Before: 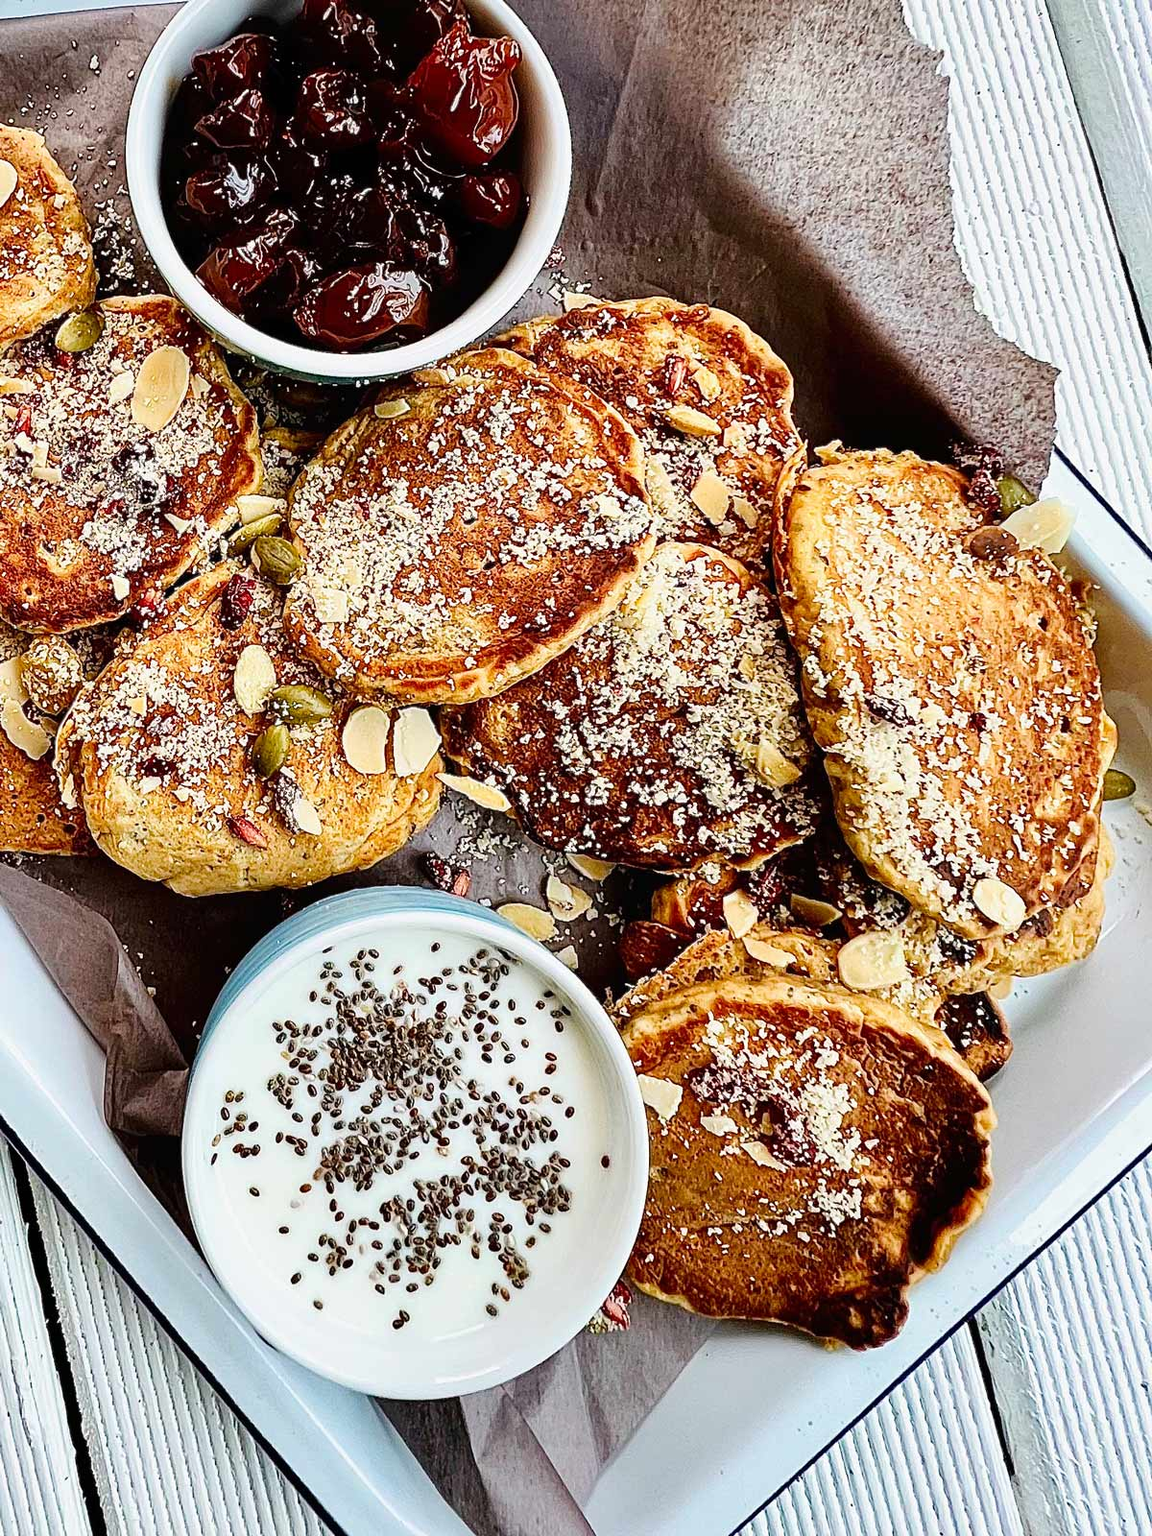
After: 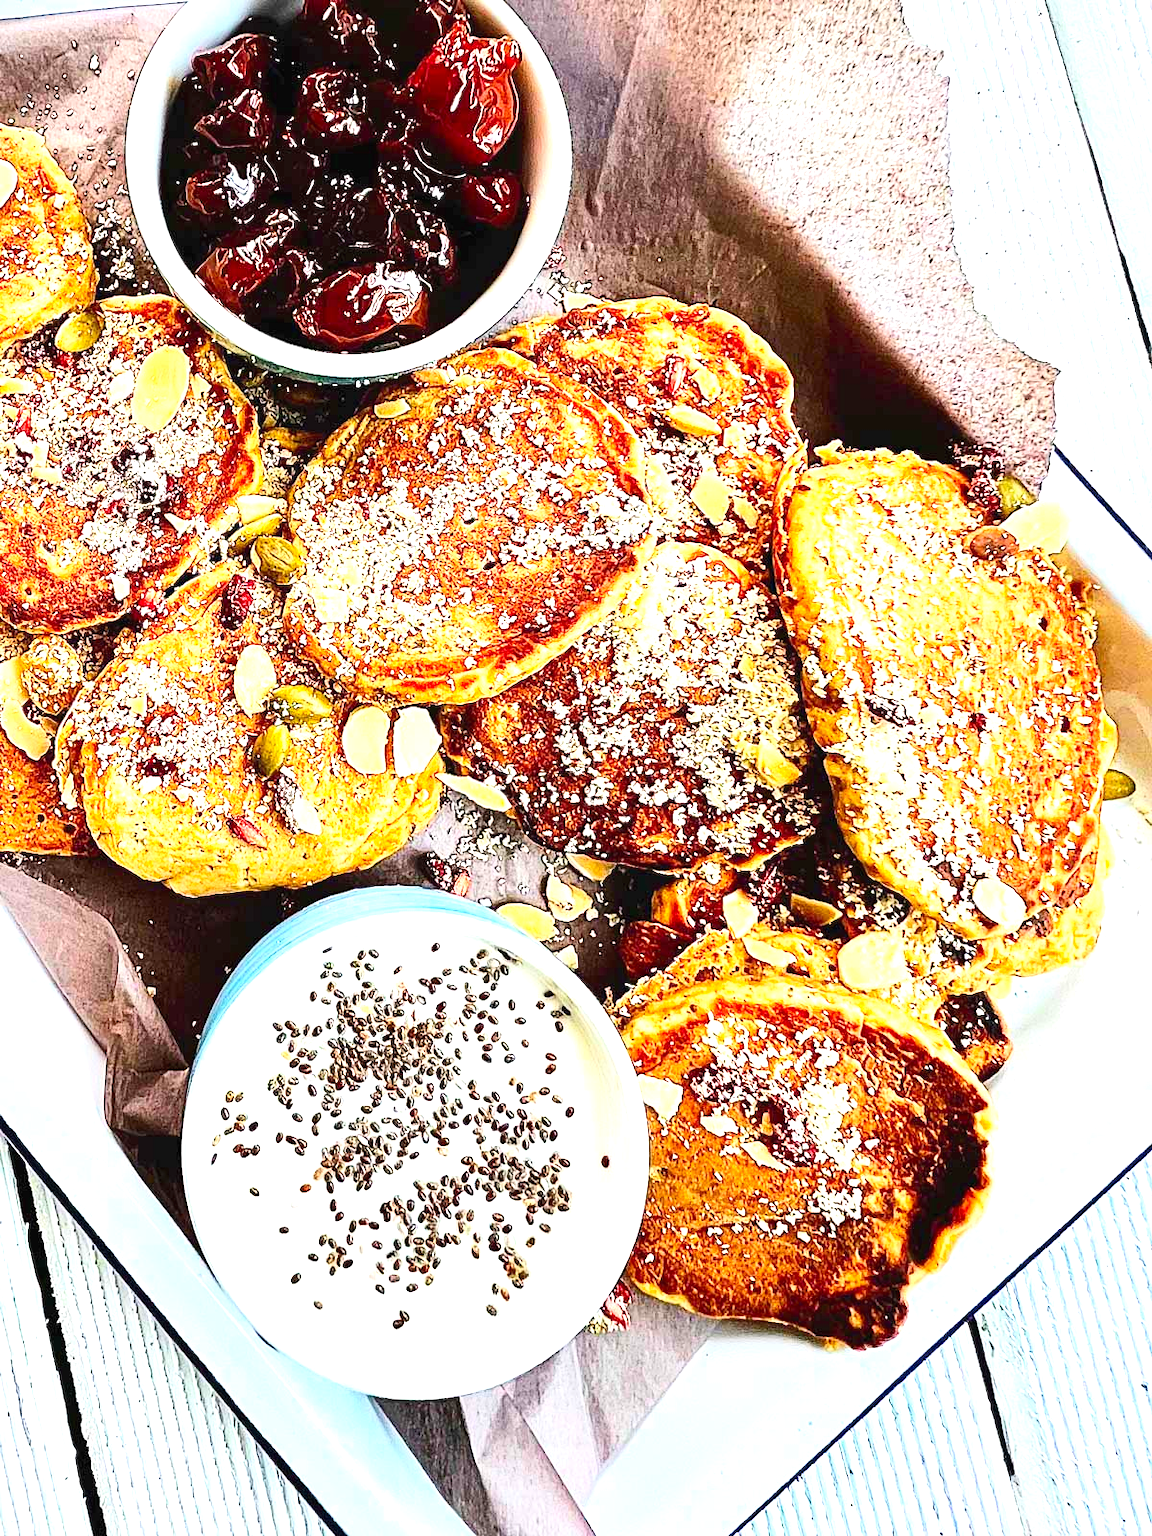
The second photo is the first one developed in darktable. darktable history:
white balance: emerald 1
contrast brightness saturation: contrast 0.2, brightness 0.16, saturation 0.22
exposure: black level correction 0, exposure 1.173 EV, compensate exposure bias true, compensate highlight preservation false
